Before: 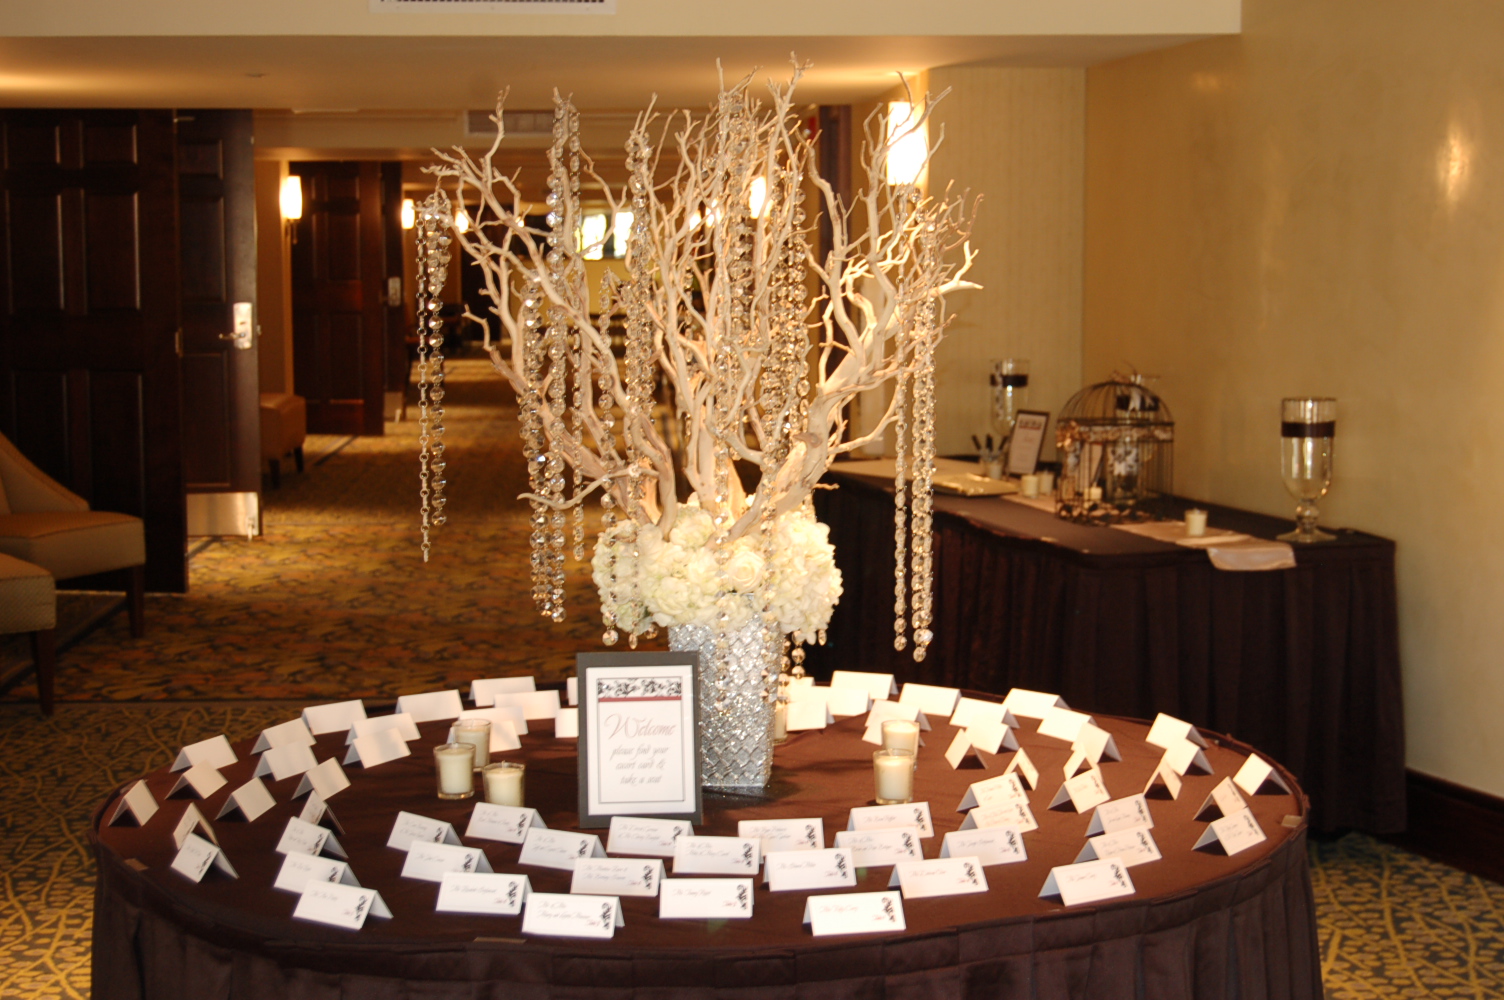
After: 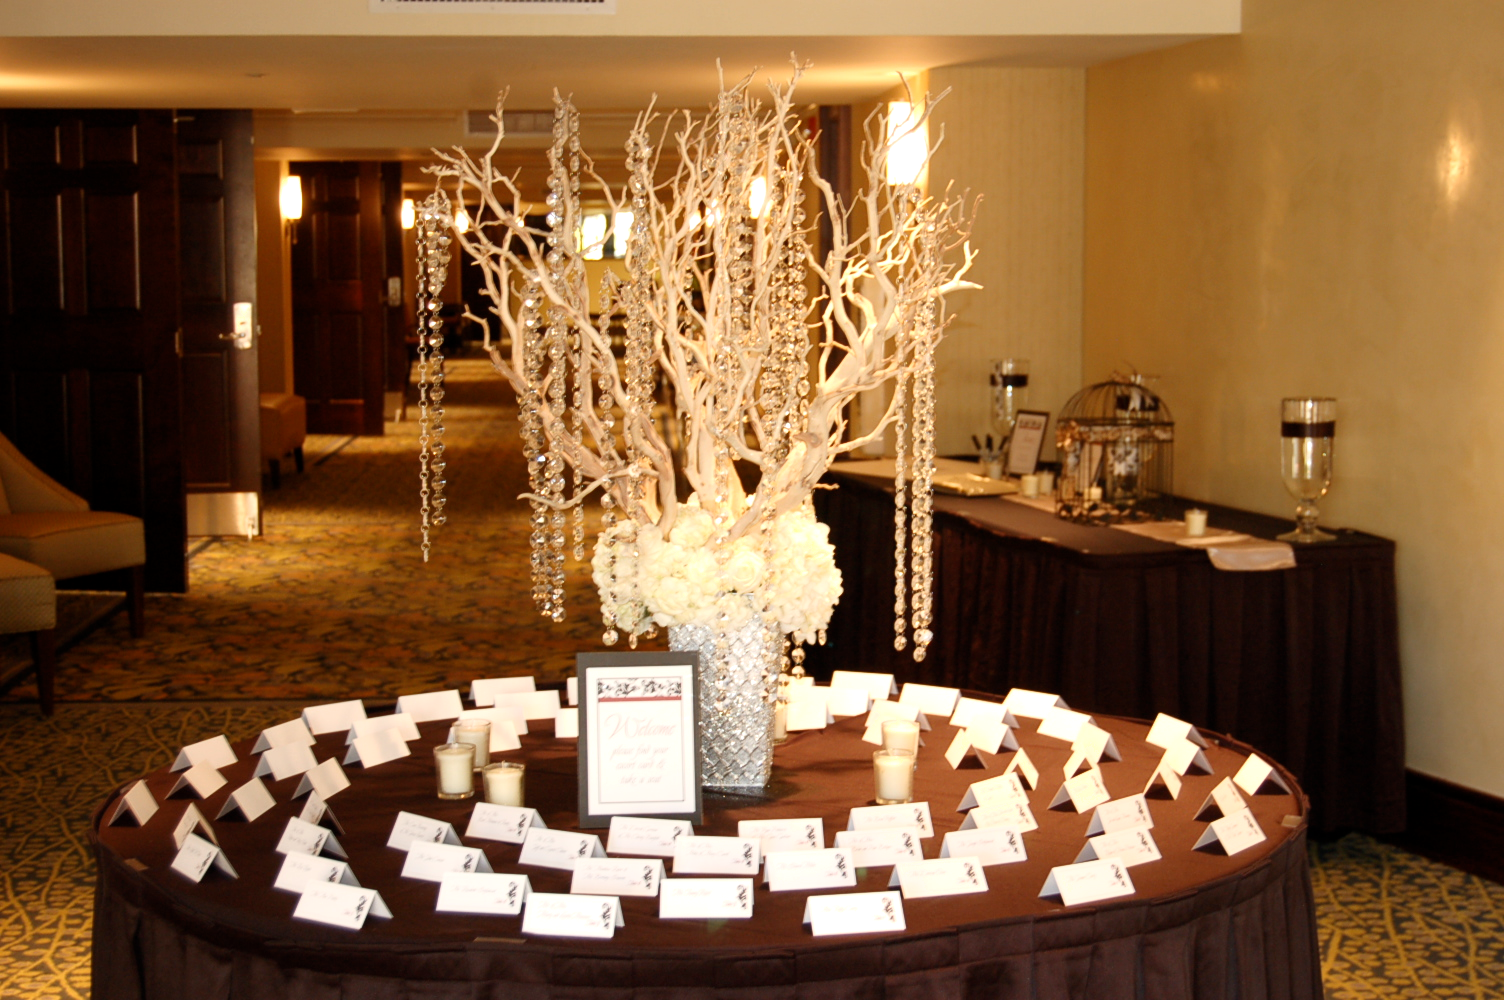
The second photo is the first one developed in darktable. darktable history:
shadows and highlights: shadows 0, highlights 40
exposure: exposure 0.2 EV, compensate highlight preservation false
levels: mode automatic, black 0.023%, white 99.97%, levels [0.062, 0.494, 0.925]
